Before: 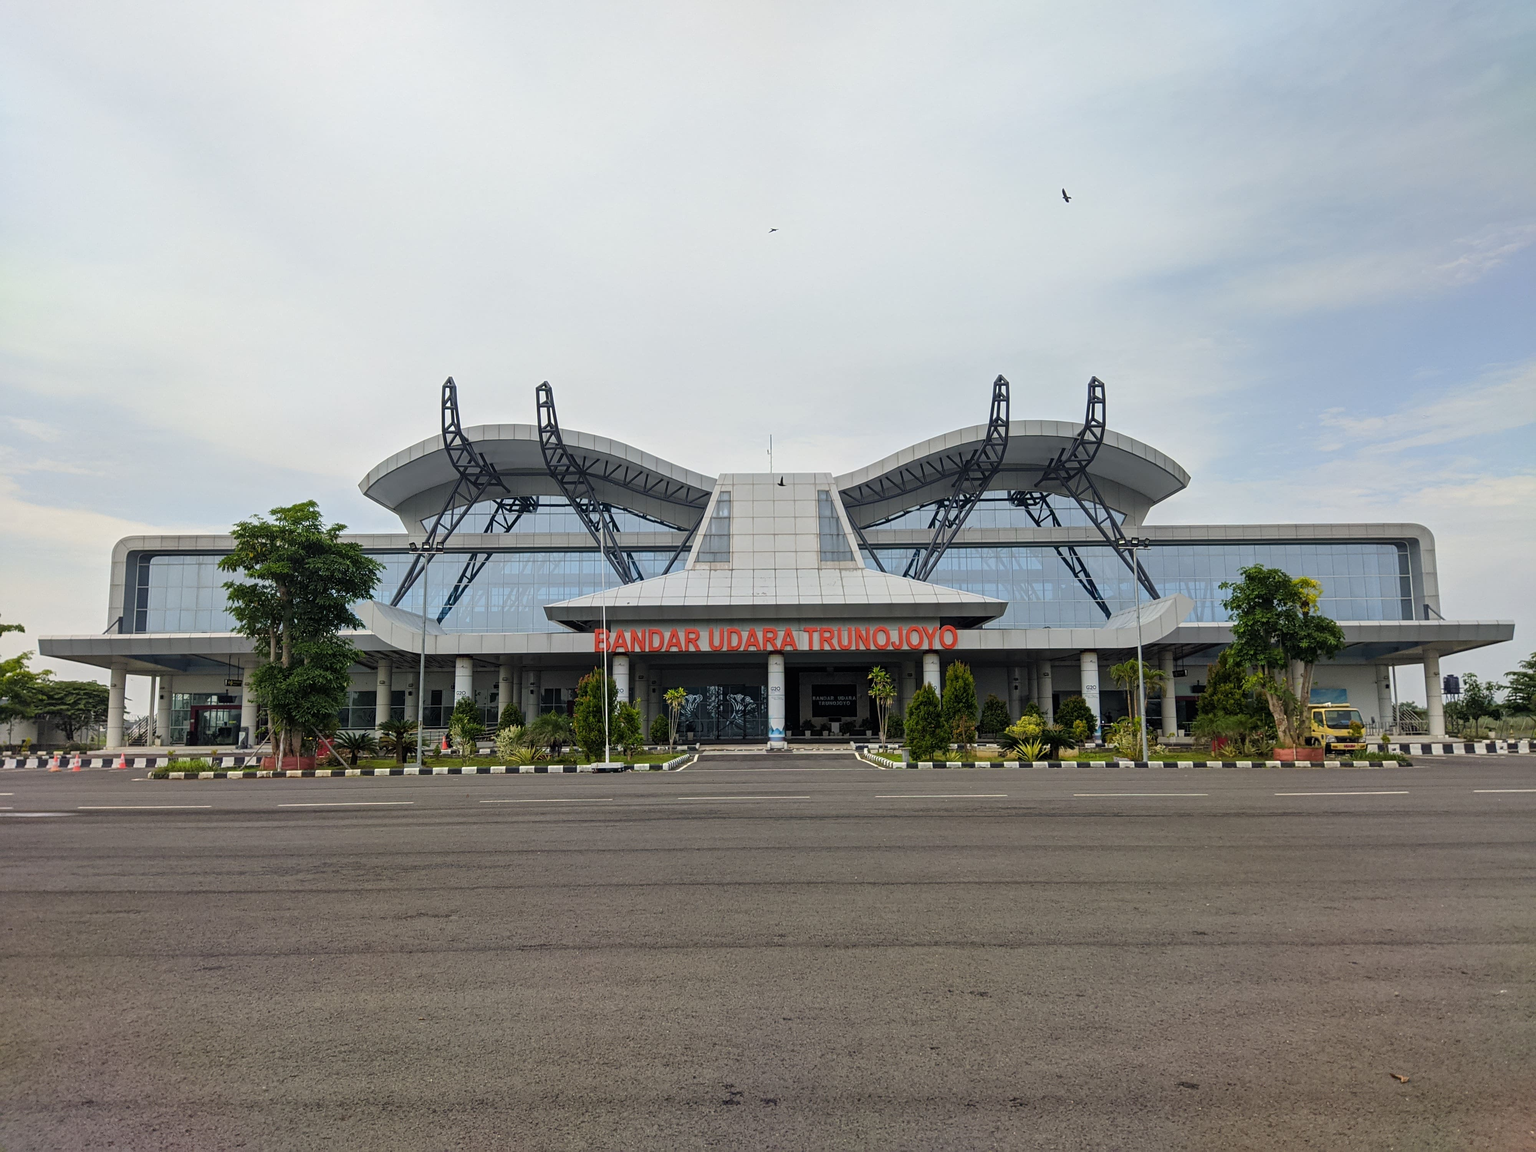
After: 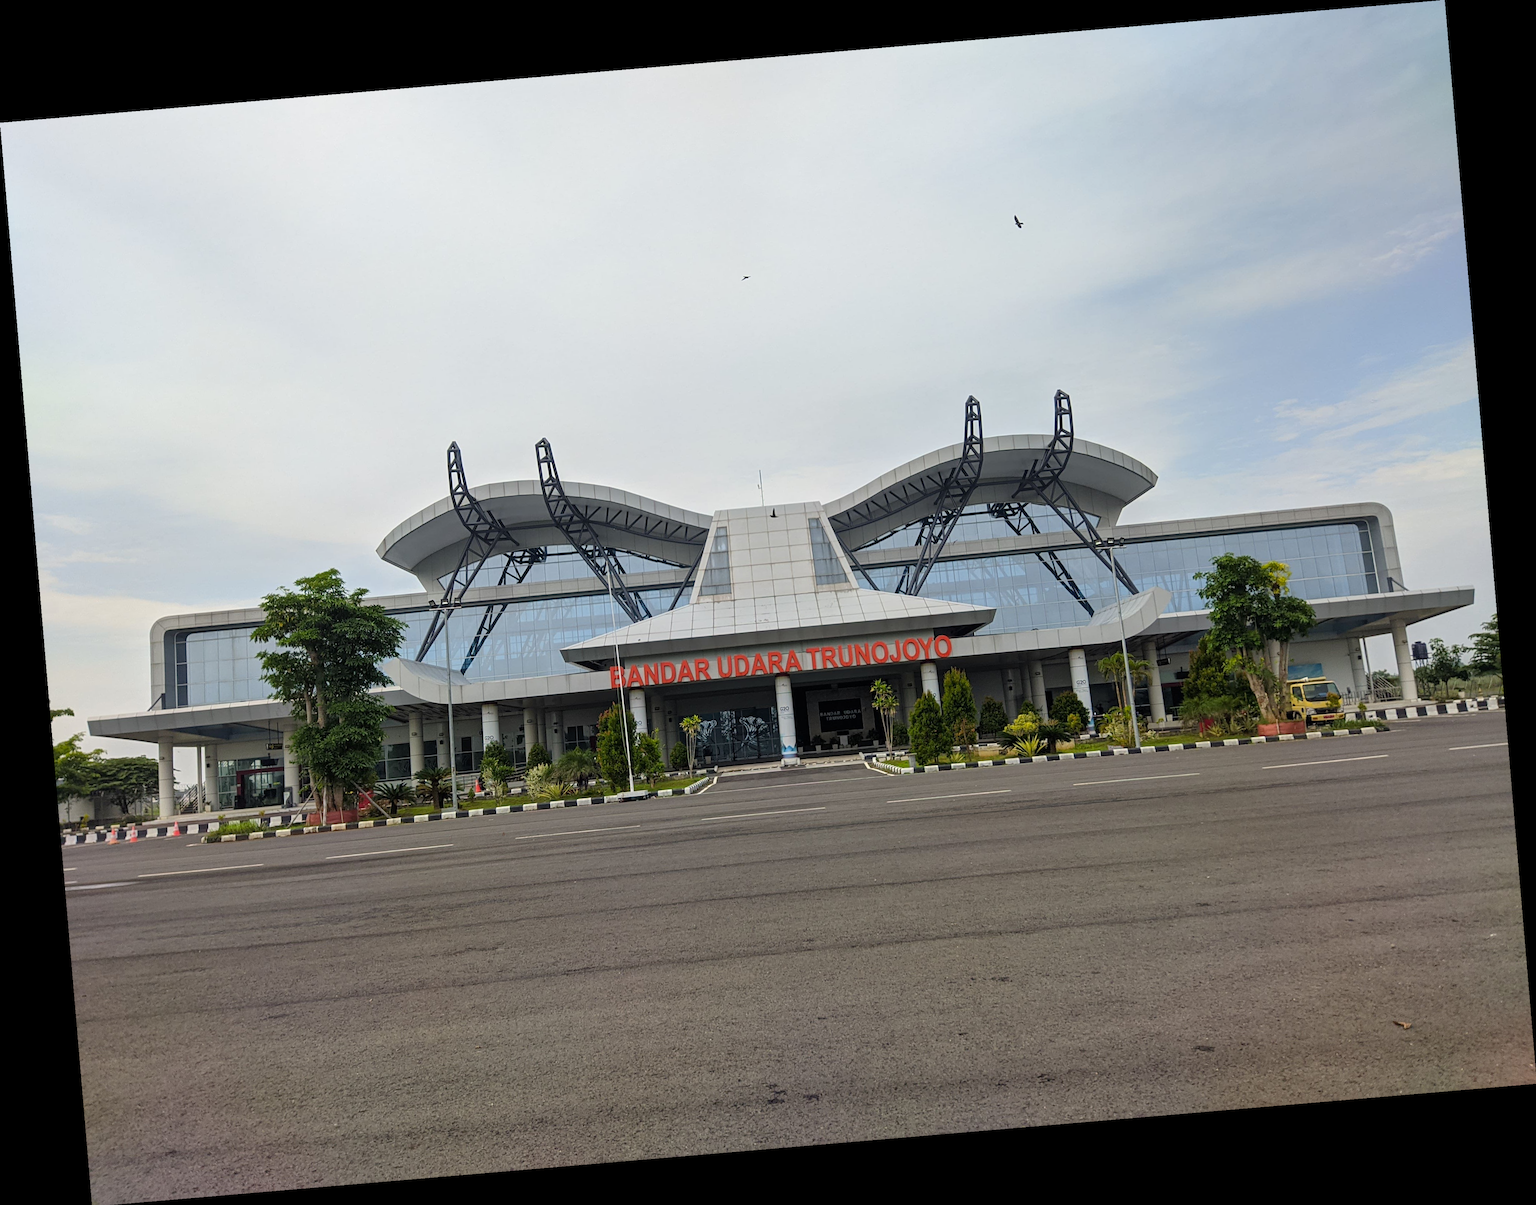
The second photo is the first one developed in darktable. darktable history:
tone equalizer: on, module defaults
vibrance: on, module defaults
rotate and perspective: rotation -4.86°, automatic cropping off
